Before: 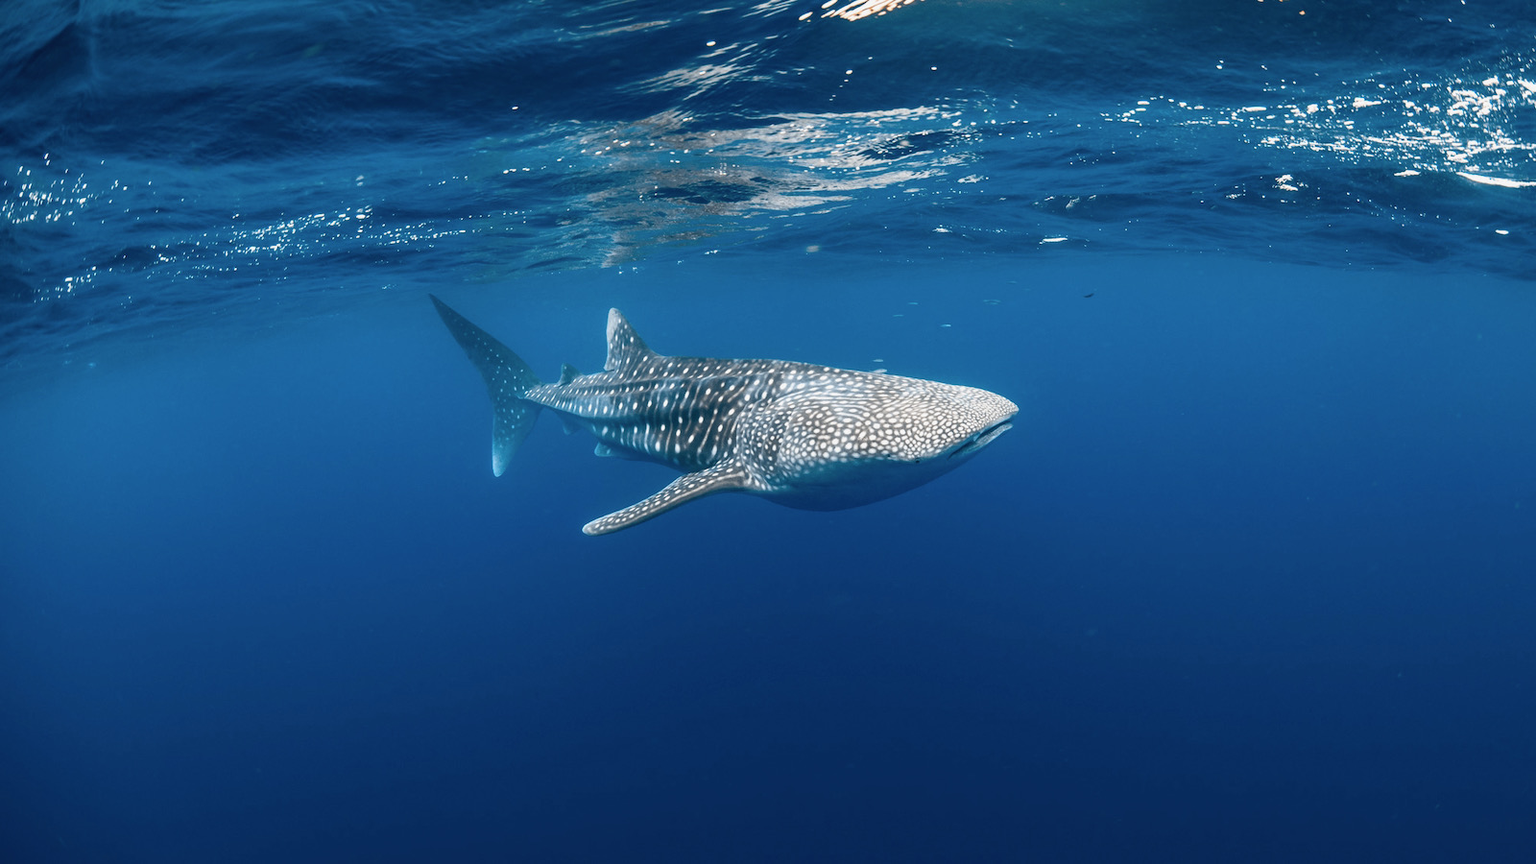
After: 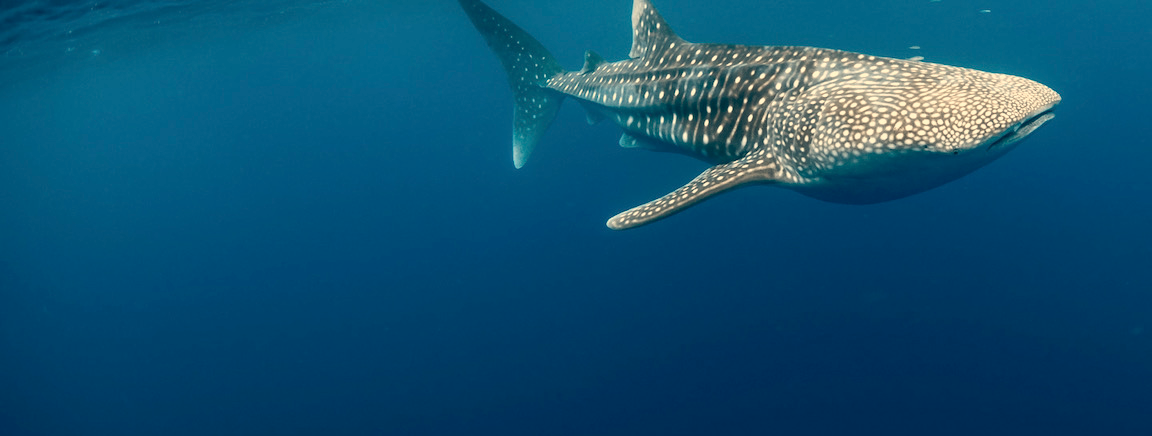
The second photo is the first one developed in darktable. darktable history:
white balance: red 1.123, blue 0.83
crop: top 36.498%, right 27.964%, bottom 14.995%
